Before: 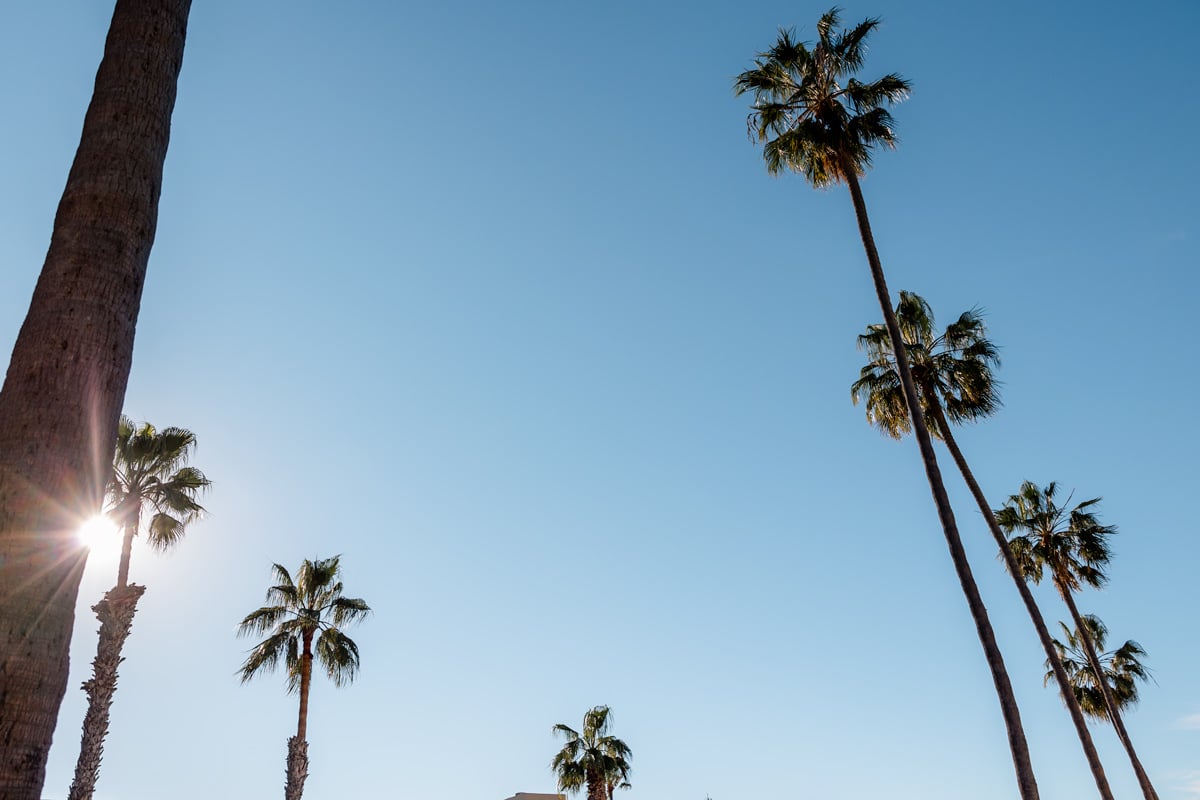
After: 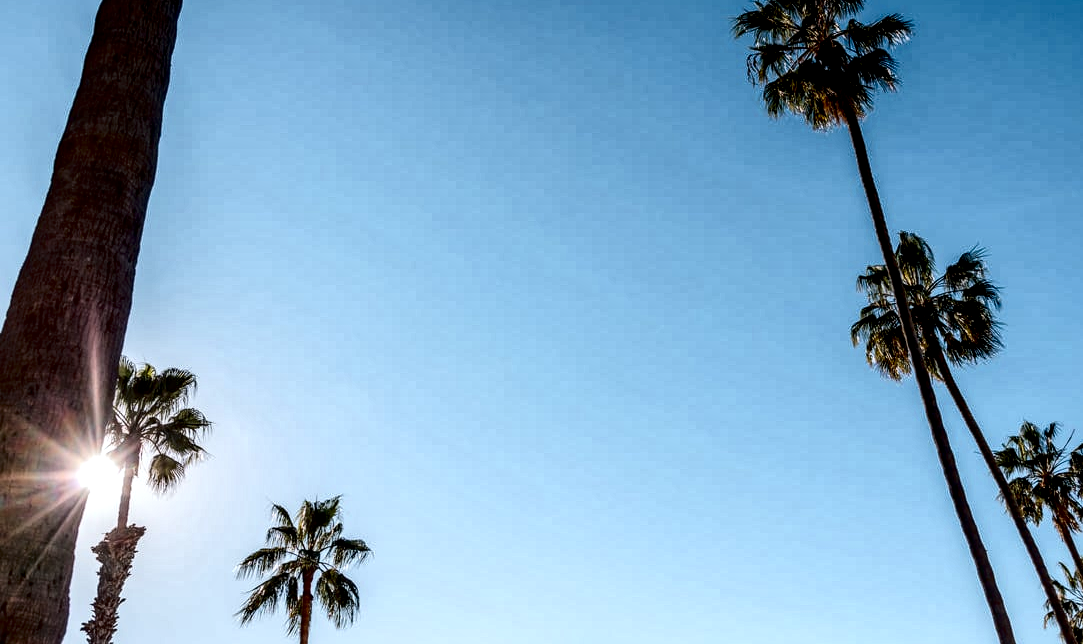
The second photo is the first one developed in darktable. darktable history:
crop: top 7.49%, right 9.717%, bottom 11.943%
contrast brightness saturation: contrast 0.24, brightness -0.24, saturation 0.14
global tonemap: drago (1, 100), detail 1
white balance: red 0.982, blue 1.018
local contrast: highlights 59%, detail 145%
